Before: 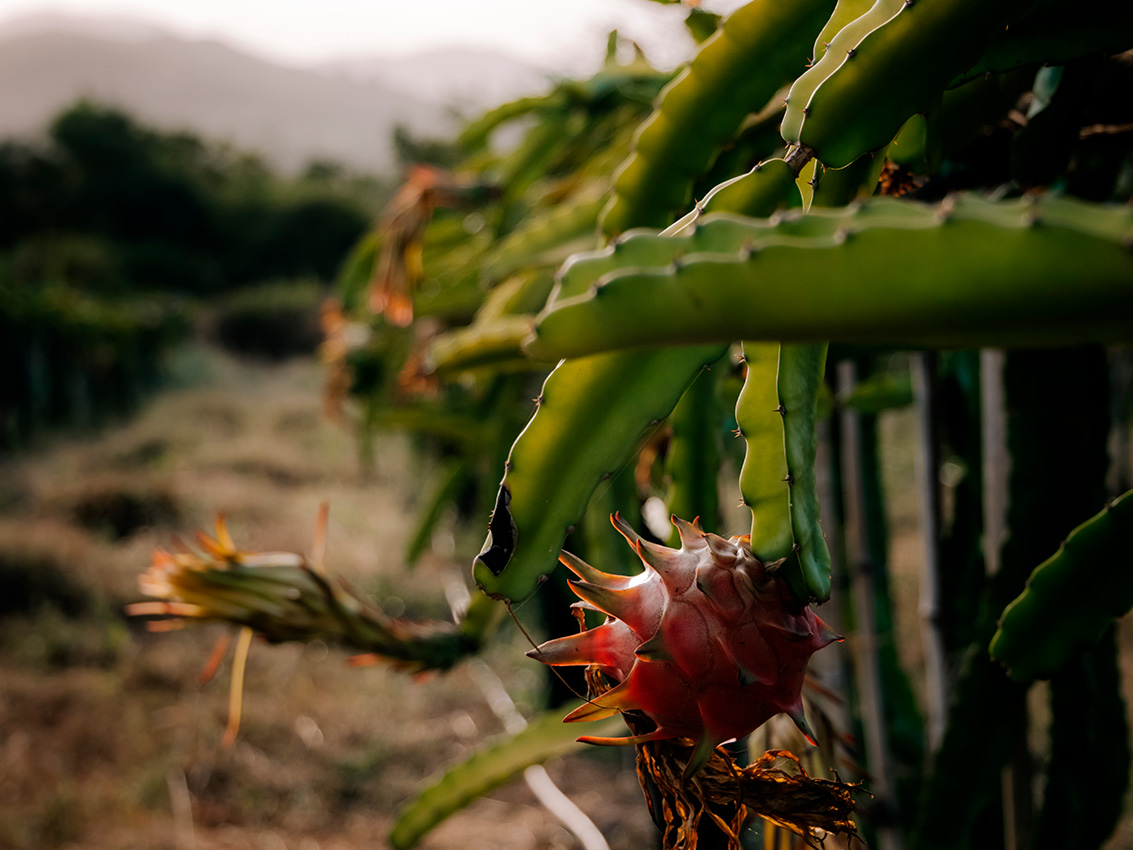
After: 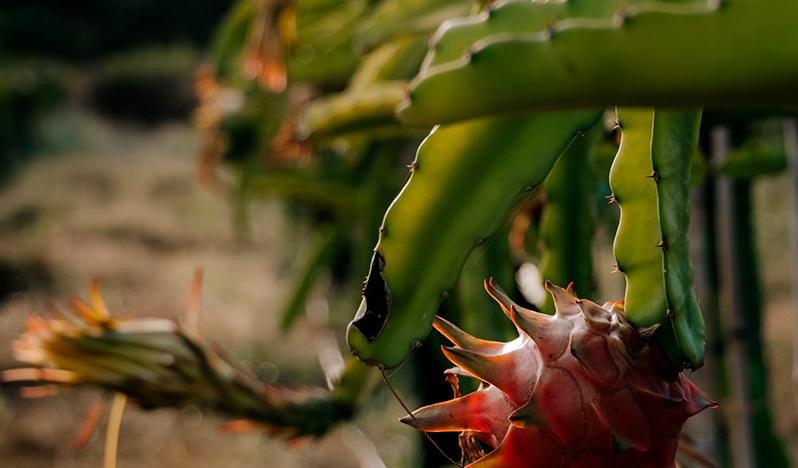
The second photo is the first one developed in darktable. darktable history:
crop: left 11.173%, top 27.571%, right 18.325%, bottom 17.287%
